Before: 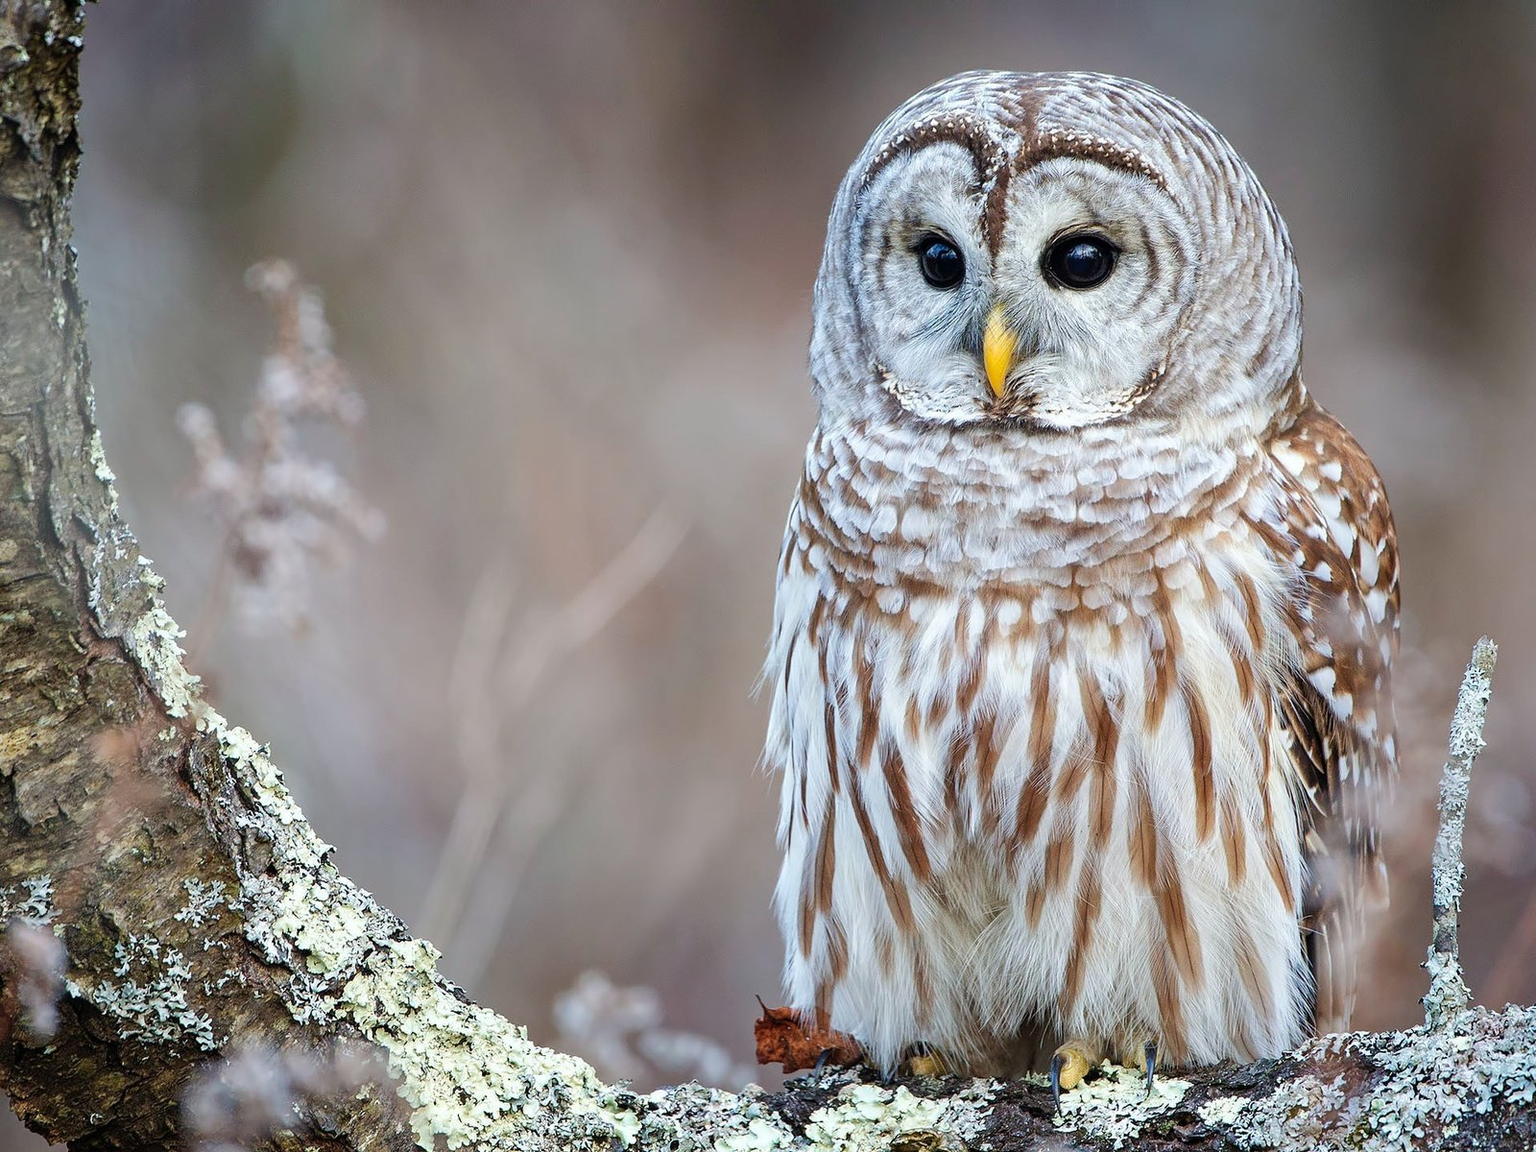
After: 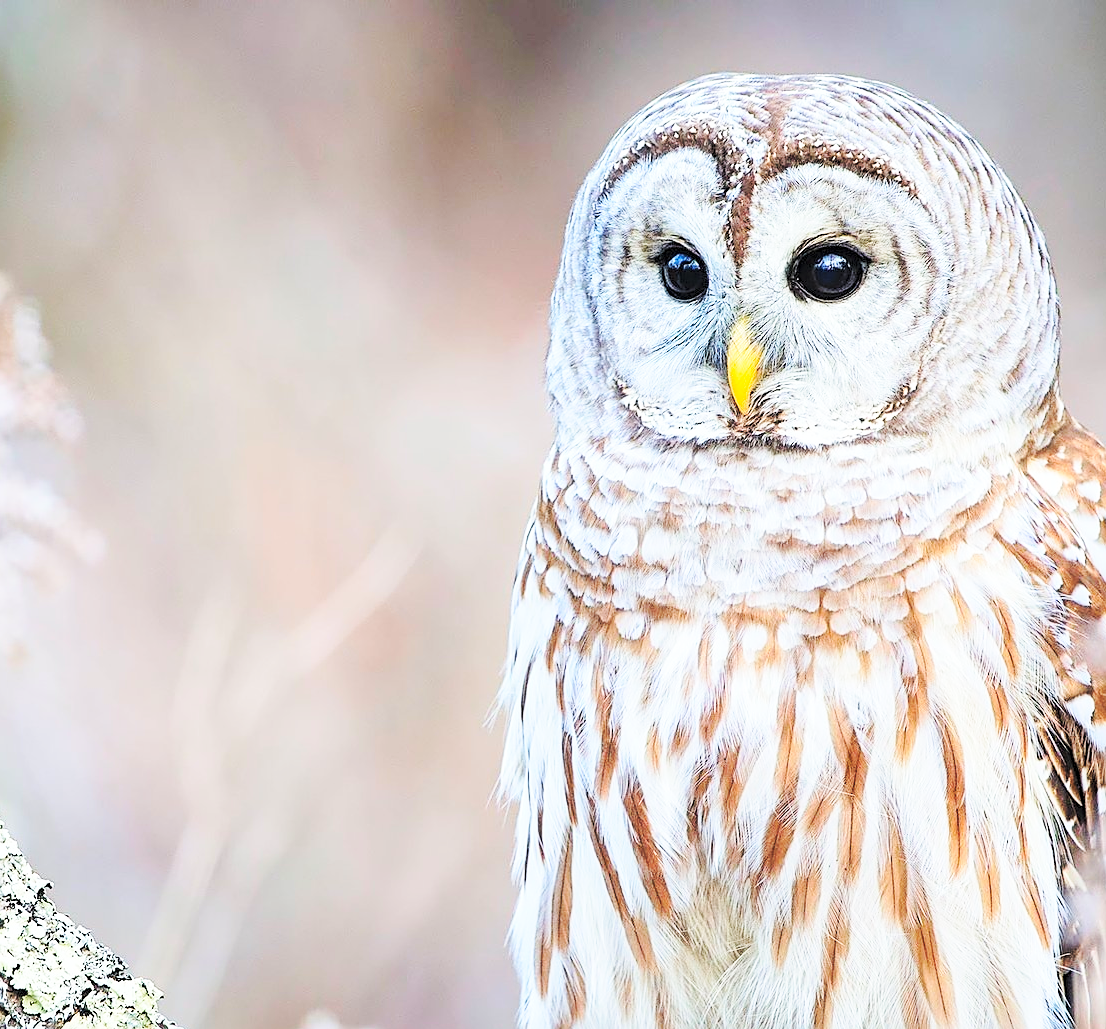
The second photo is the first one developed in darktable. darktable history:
sharpen: on, module defaults
crop: left 18.614%, right 12.228%, bottom 14.248%
contrast brightness saturation: contrast 0.104, brightness 0.305, saturation 0.138
base curve: curves: ch0 [(0, 0) (0.028, 0.03) (0.121, 0.232) (0.46, 0.748) (0.859, 0.968) (1, 1)], preserve colors none
